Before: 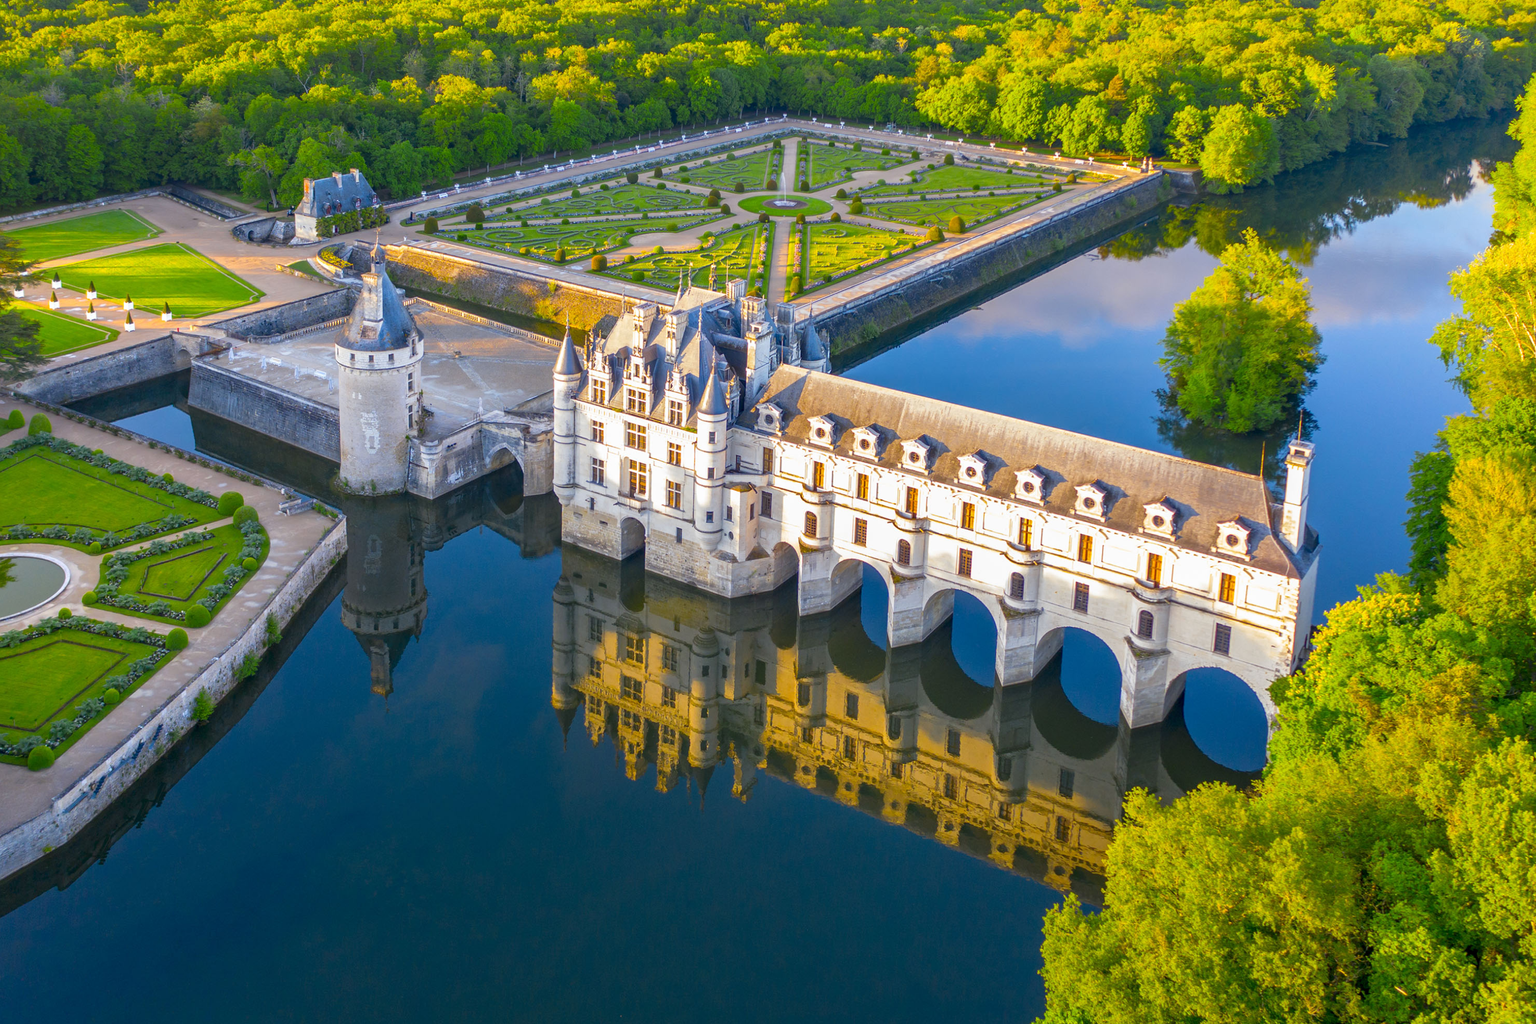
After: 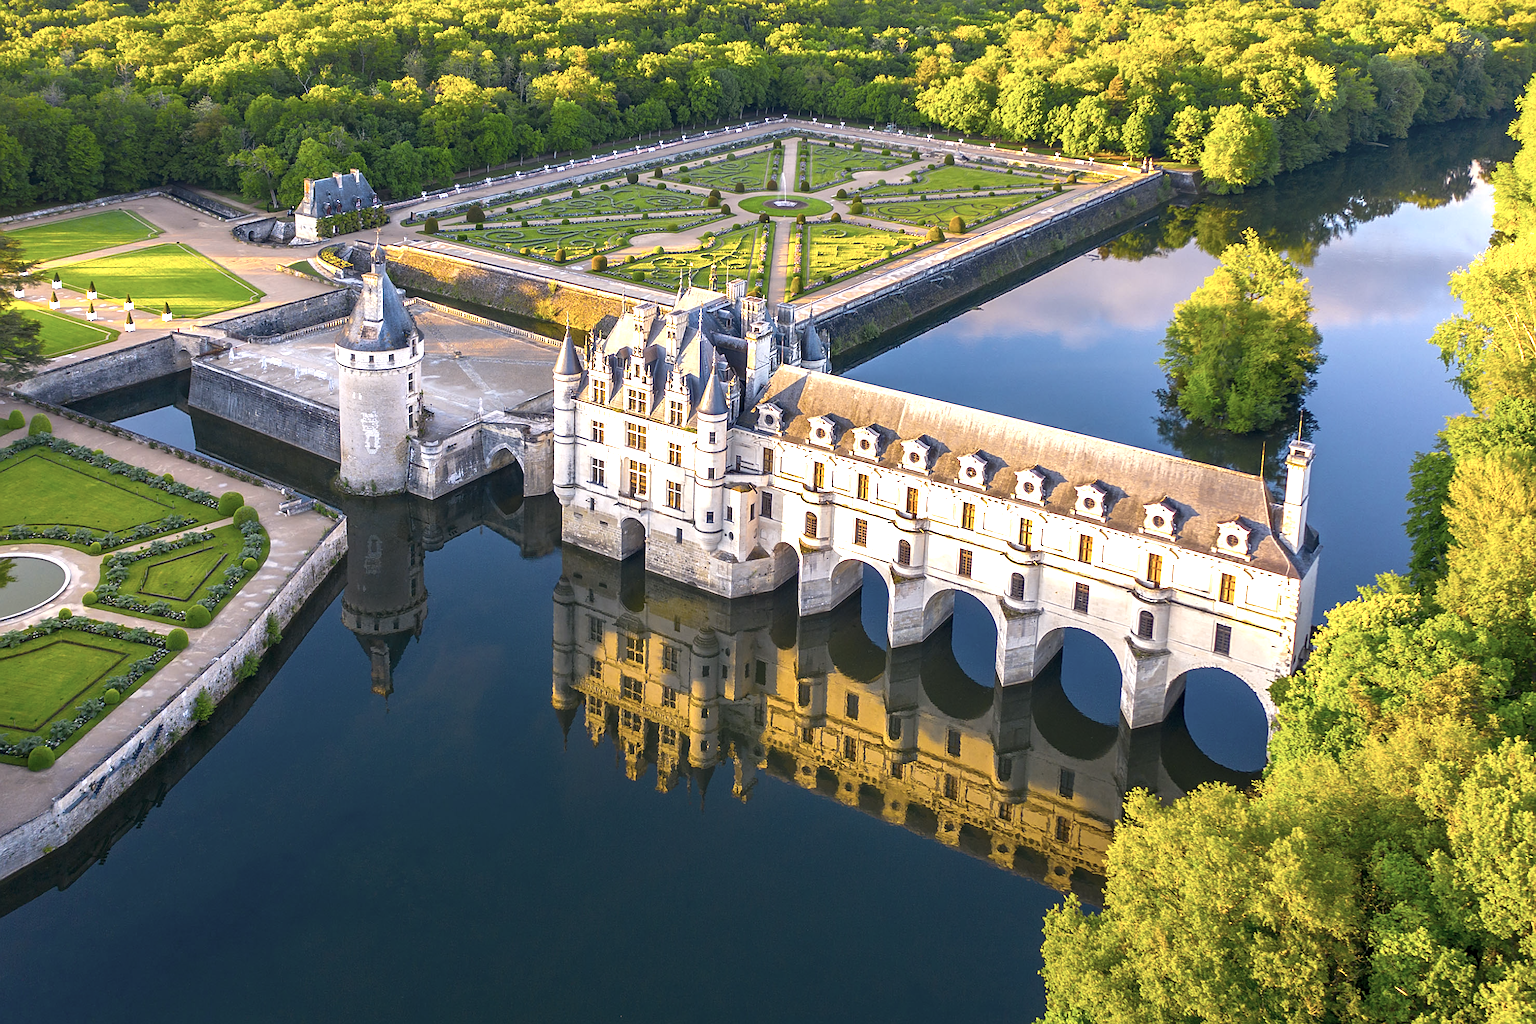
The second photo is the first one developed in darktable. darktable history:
tone equalizer: mask exposure compensation -0.498 EV
color correction: highlights a* 5.56, highlights b* 5.19, saturation 0.682
color balance rgb: perceptual saturation grading › global saturation 0.652%, perceptual brilliance grading › global brilliance -5.163%, perceptual brilliance grading › highlights 24.489%, perceptual brilliance grading › mid-tones 7.083%, perceptual brilliance grading › shadows -5.012%, global vibrance 20%
sharpen: amount 0.533
